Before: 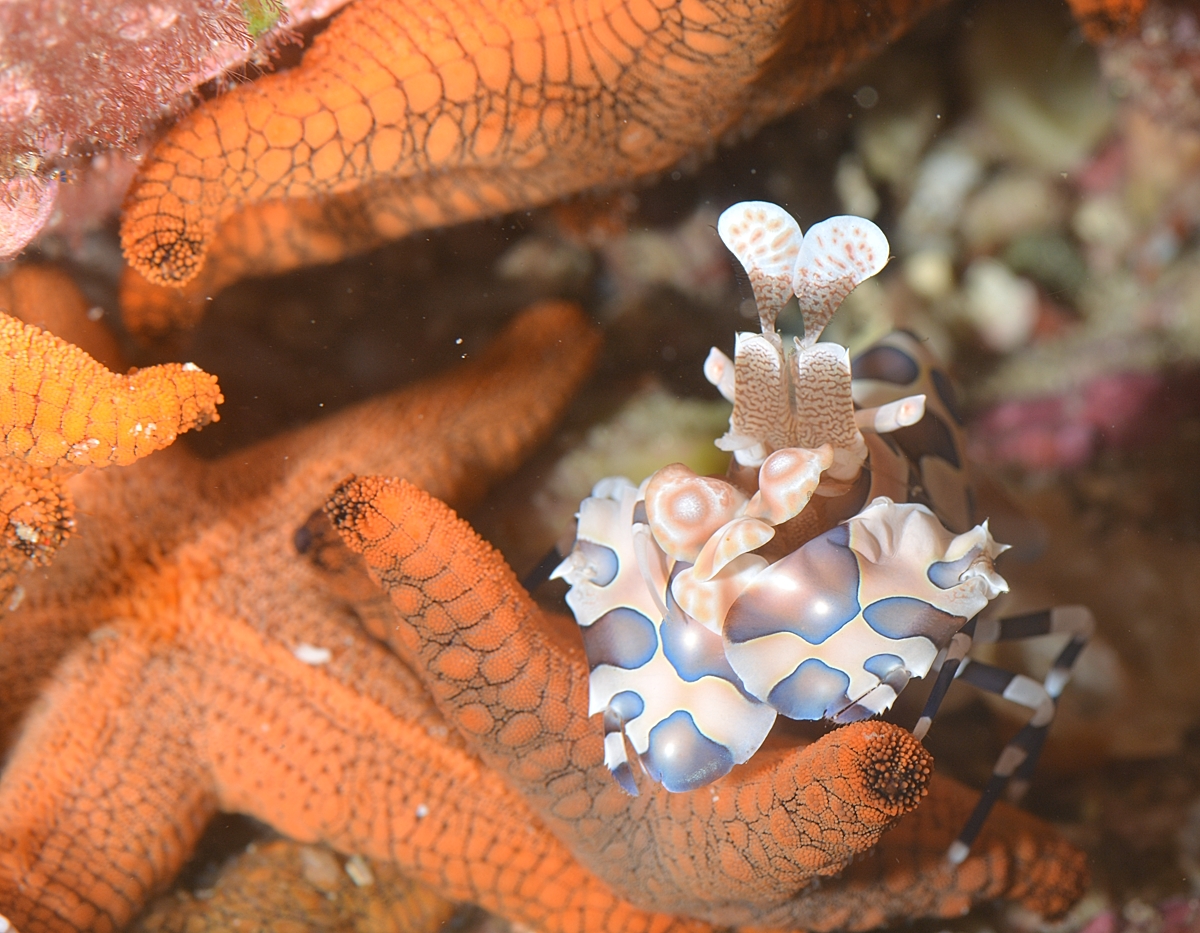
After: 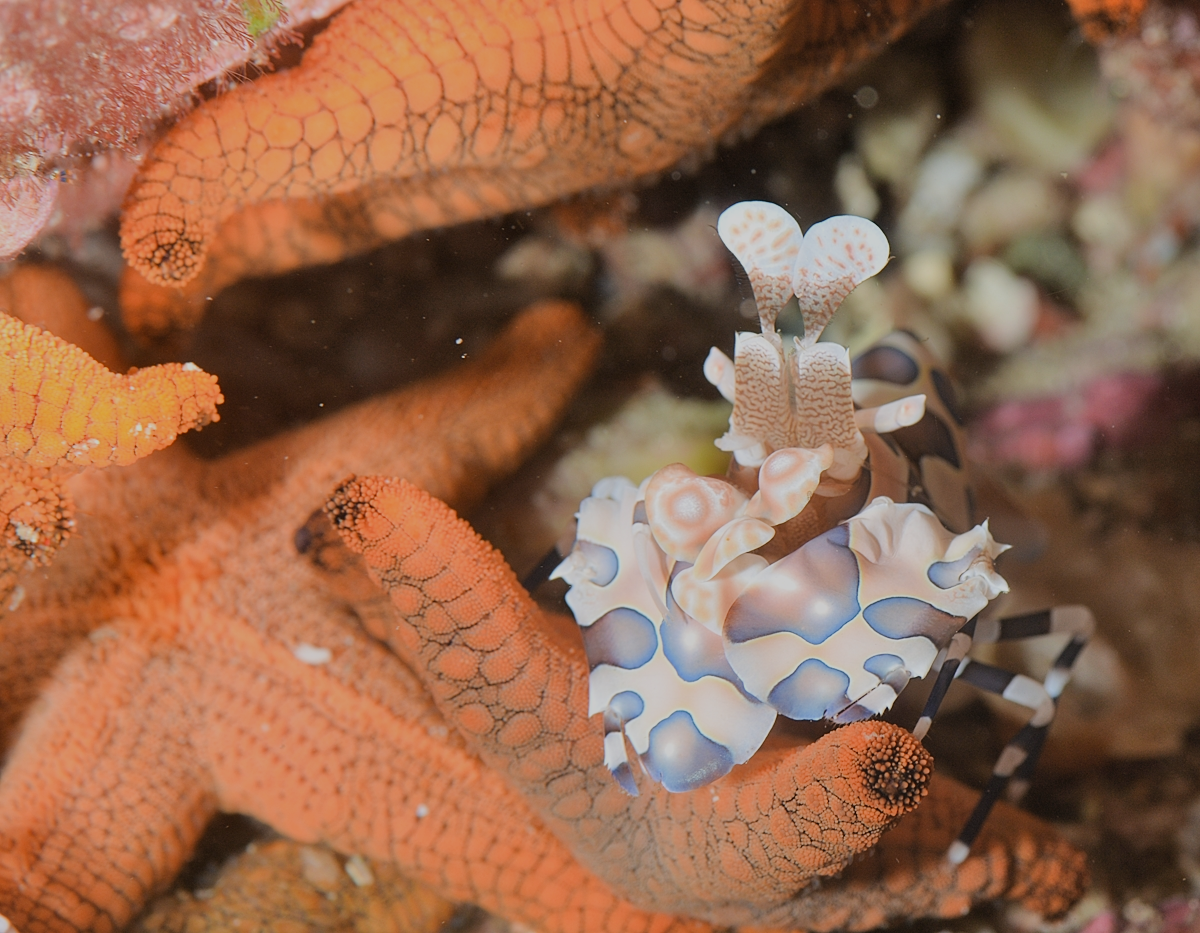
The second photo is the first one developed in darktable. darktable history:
shadows and highlights: low approximation 0.01, soften with gaussian
filmic rgb: black relative exposure -6.87 EV, white relative exposure 5.85 EV, hardness 2.72
